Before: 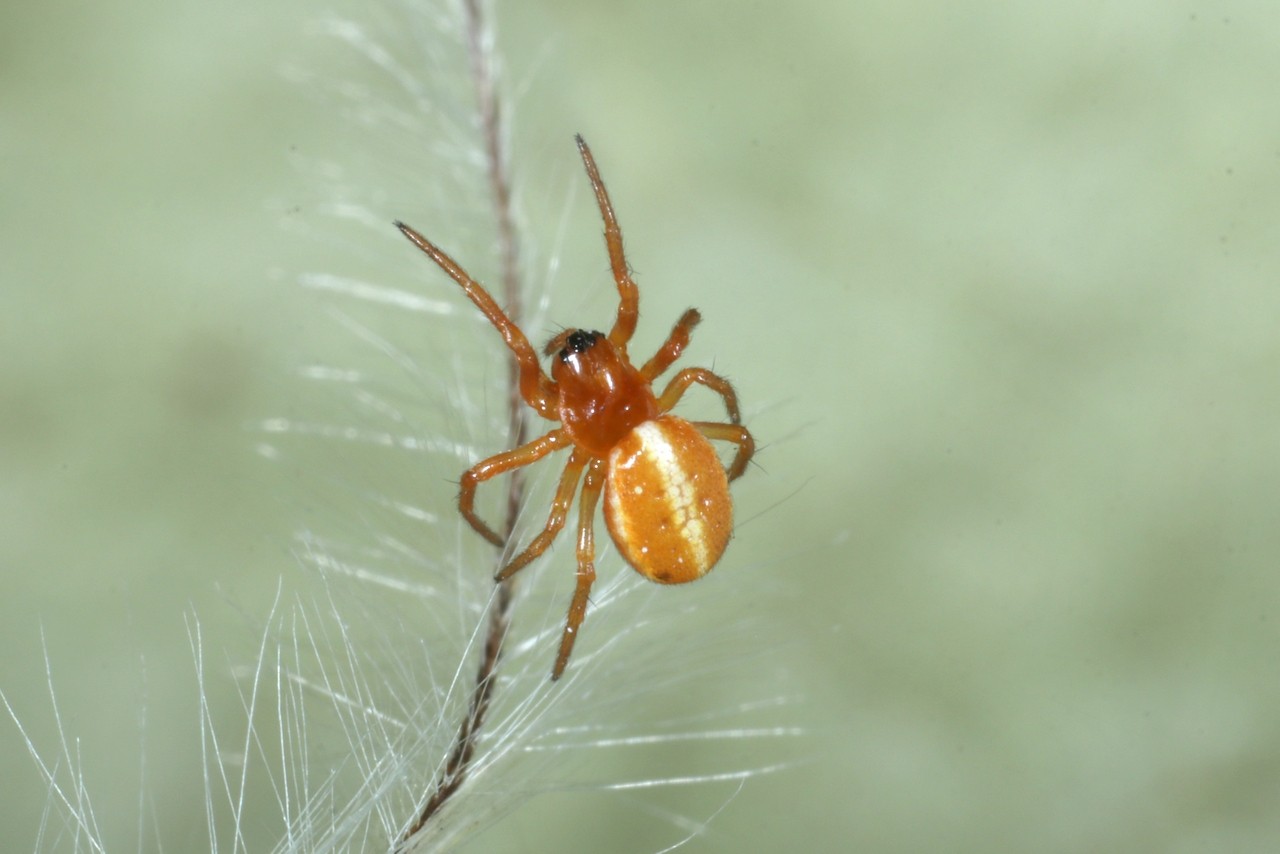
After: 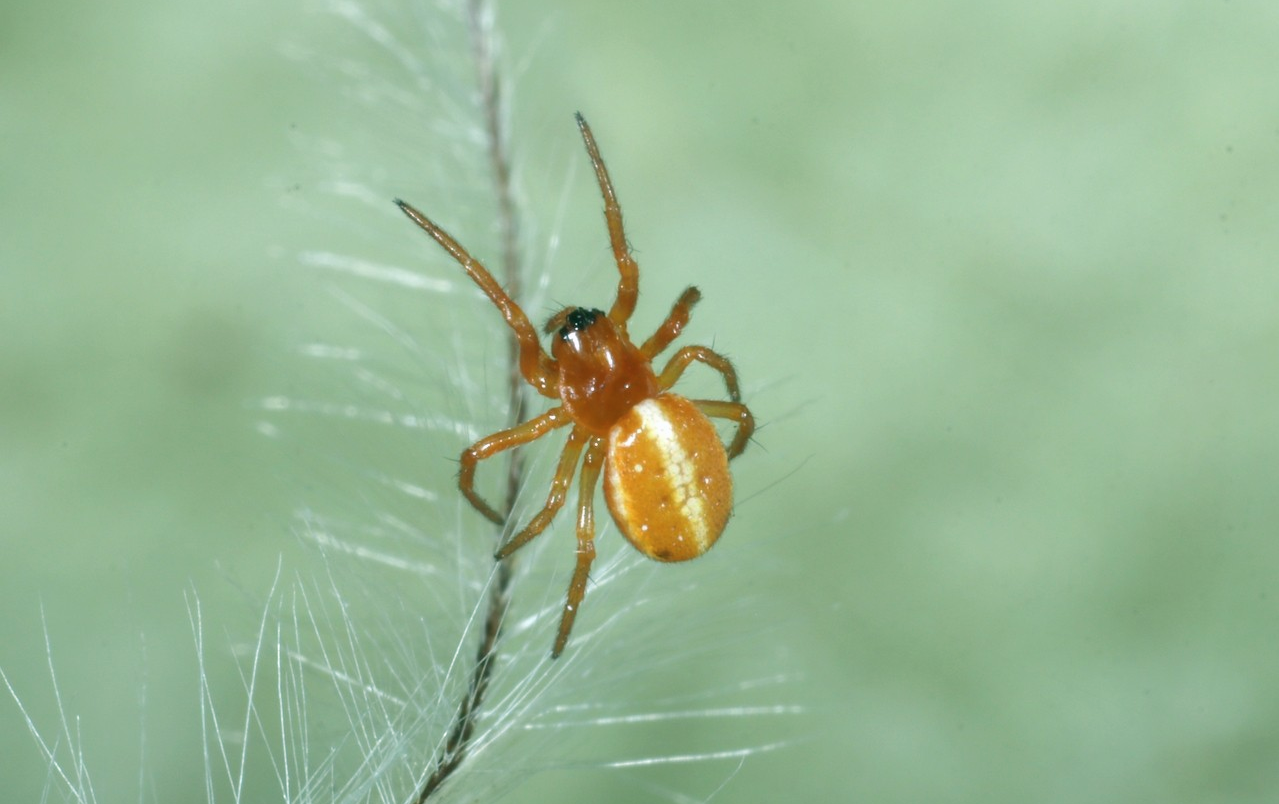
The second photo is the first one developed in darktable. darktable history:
crop and rotate: top 2.594%, bottom 3.162%
color balance rgb: power › chroma 2.161%, power › hue 166.67°, global offset › luminance 0.238%, perceptual saturation grading › global saturation 0.843%, global vibrance 9.538%
